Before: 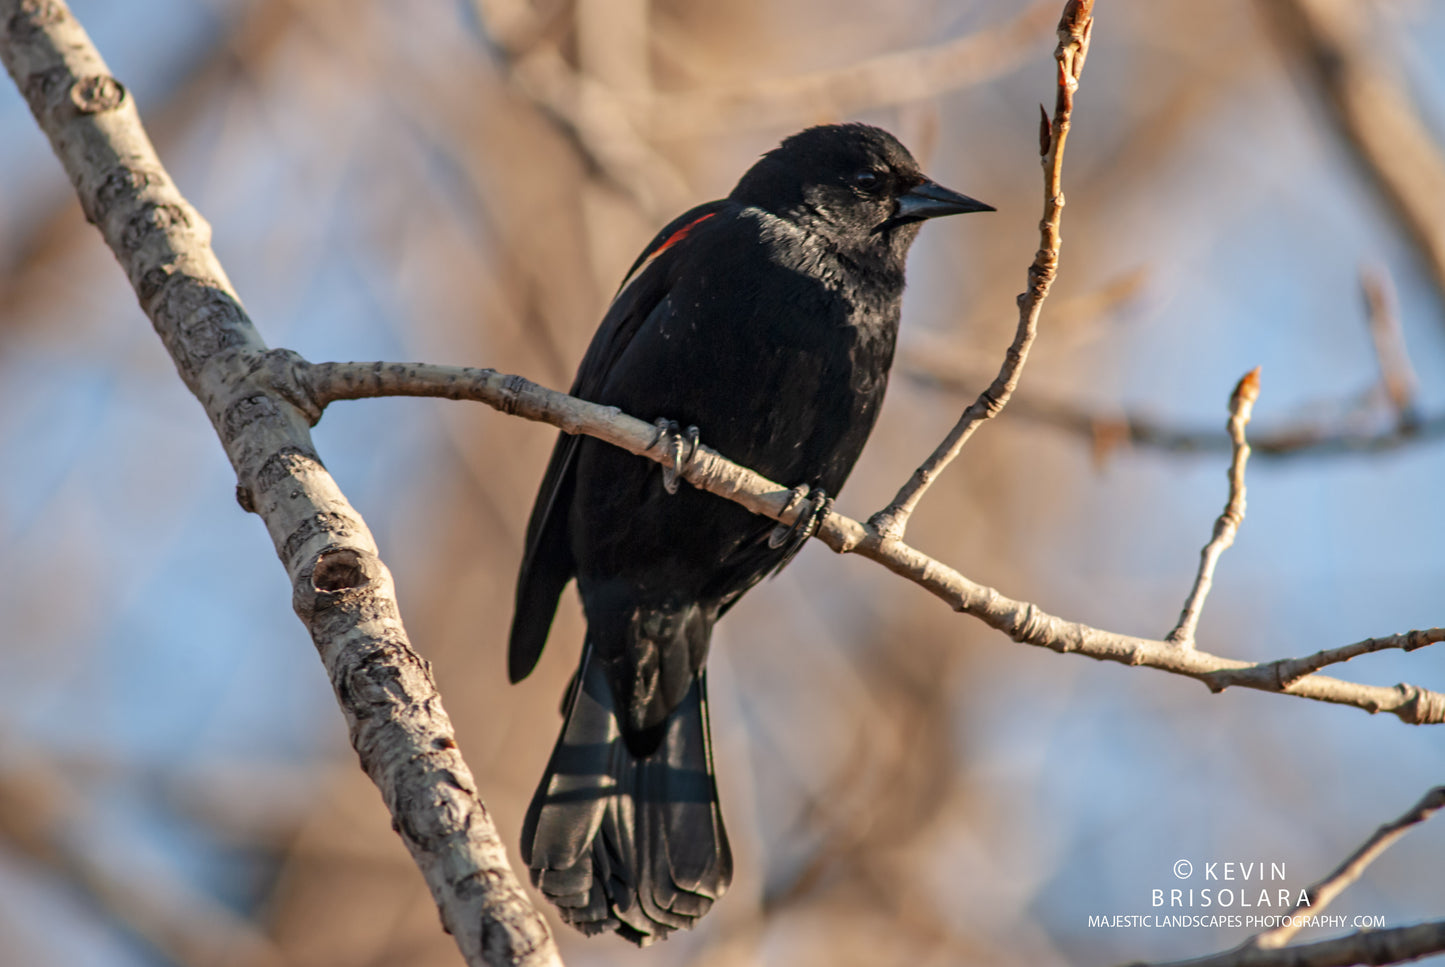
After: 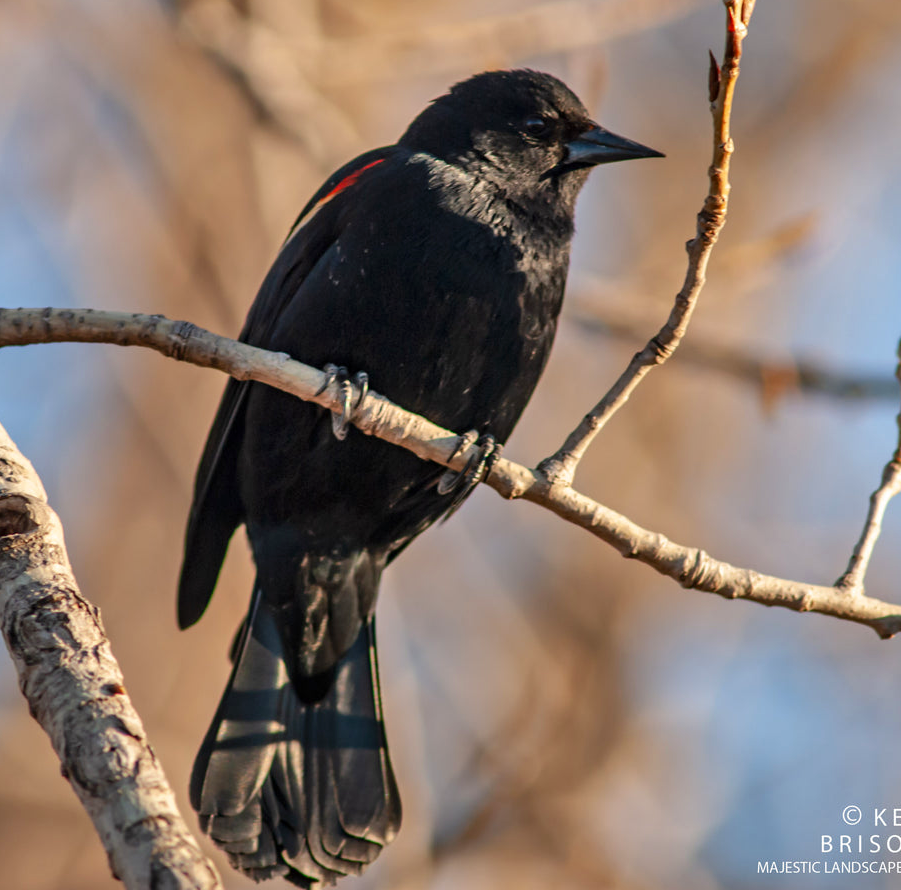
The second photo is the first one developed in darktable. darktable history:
crop and rotate: left 22.918%, top 5.629%, right 14.711%, bottom 2.247%
shadows and highlights: low approximation 0.01, soften with gaussian
contrast brightness saturation: saturation 0.18
